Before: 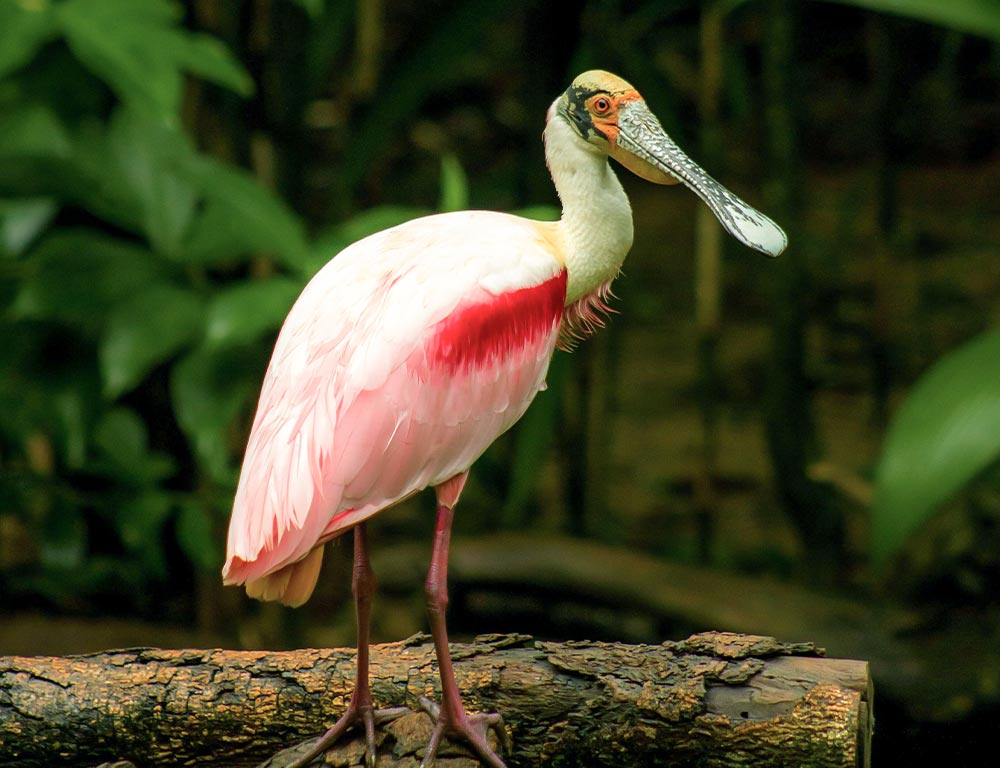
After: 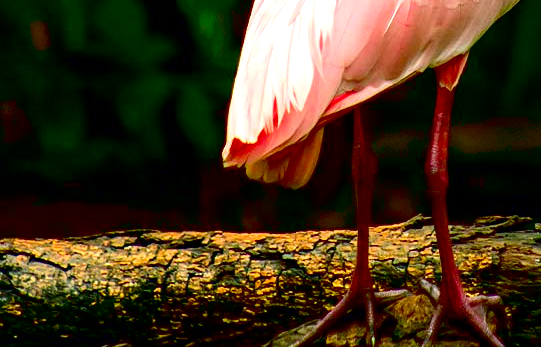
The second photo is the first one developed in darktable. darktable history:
exposure: black level correction 0.041, exposure 0.498 EV, compensate highlight preservation false
contrast brightness saturation: contrast 0.218, brightness -0.189, saturation 0.236
crop and rotate: top 54.475%, right 45.868%, bottom 0.215%
